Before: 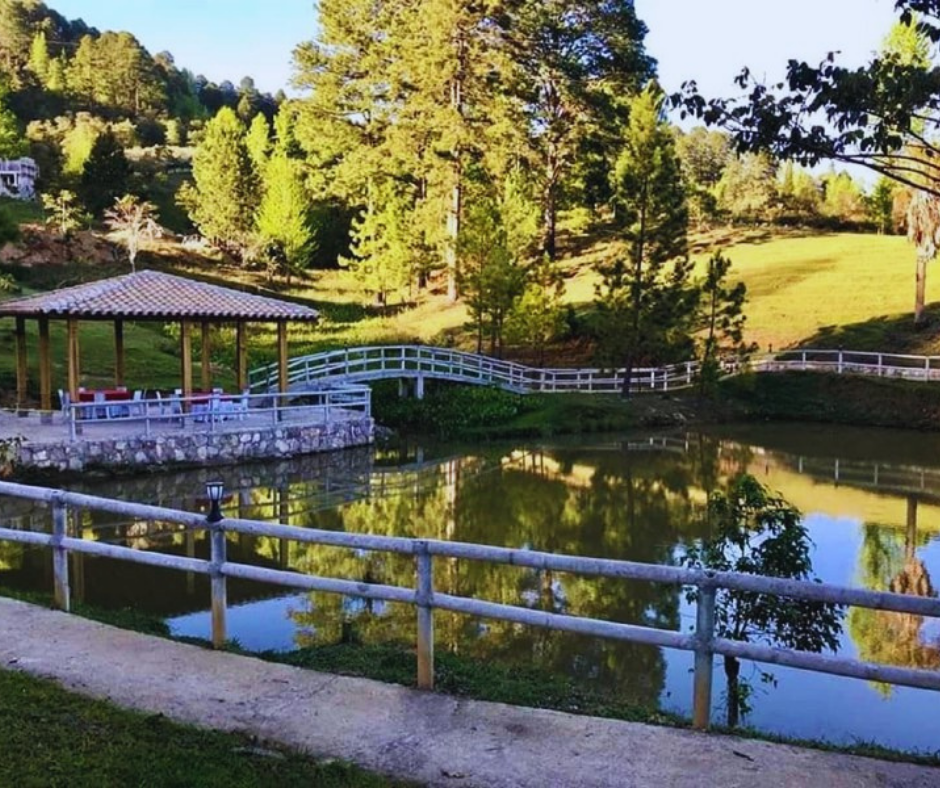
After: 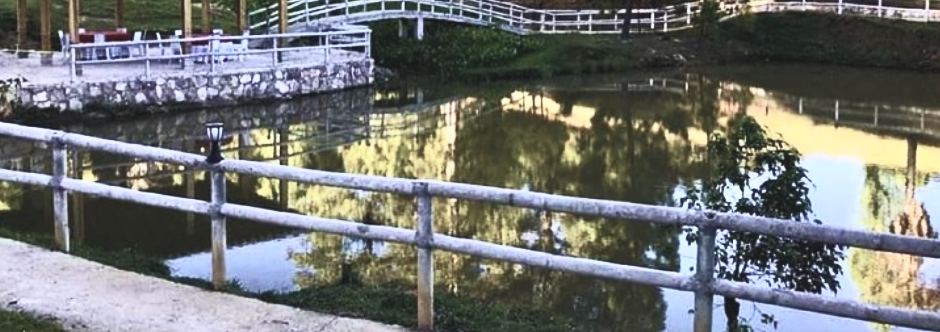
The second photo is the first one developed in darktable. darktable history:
crop: top 45.636%, bottom 12.18%
contrast brightness saturation: contrast 0.562, brightness 0.574, saturation -0.348
